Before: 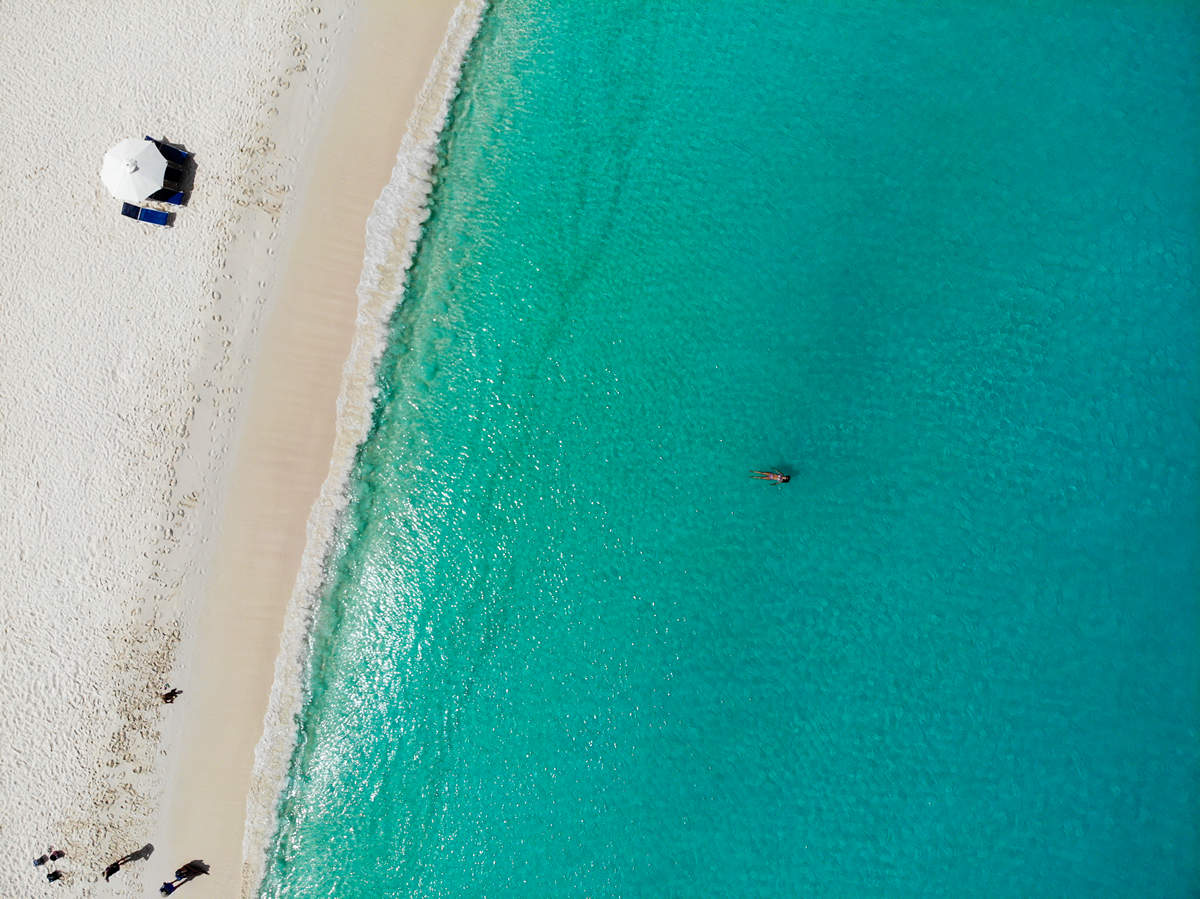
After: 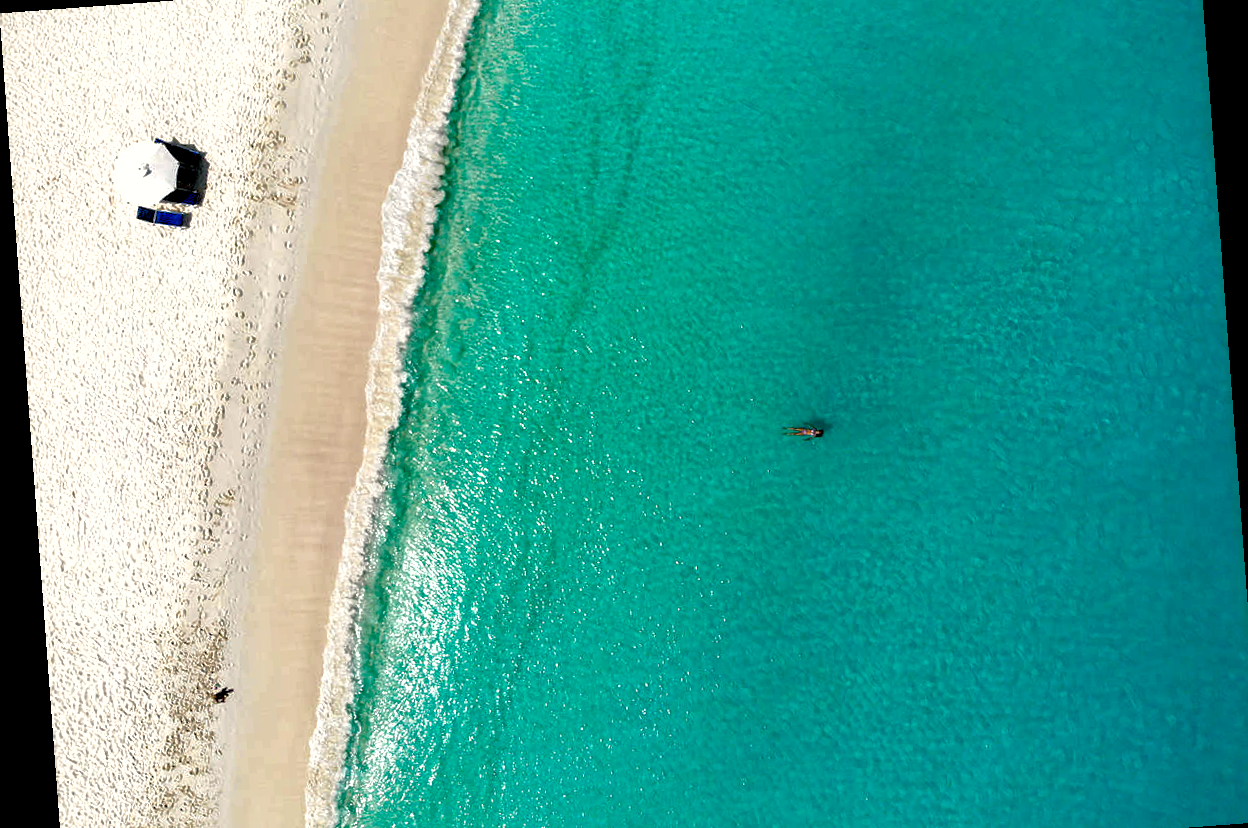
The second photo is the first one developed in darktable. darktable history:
haze removal: compatibility mode true, adaptive false
color balance rgb: shadows lift › chroma 2.79%, shadows lift › hue 190.66°, power › hue 171.85°, highlights gain › chroma 2.16%, highlights gain › hue 75.26°, global offset › luminance -0.51%, perceptual saturation grading › highlights -33.8%, perceptual saturation grading › mid-tones 14.98%, perceptual saturation grading › shadows 48.43%, perceptual brilliance grading › highlights 15.68%, perceptual brilliance grading › mid-tones 6.62%, perceptual brilliance grading › shadows -14.98%, global vibrance 11.32%, contrast 5.05%
crop: top 7.625%, bottom 8.027%
rotate and perspective: rotation -4.25°, automatic cropping off
shadows and highlights: on, module defaults
